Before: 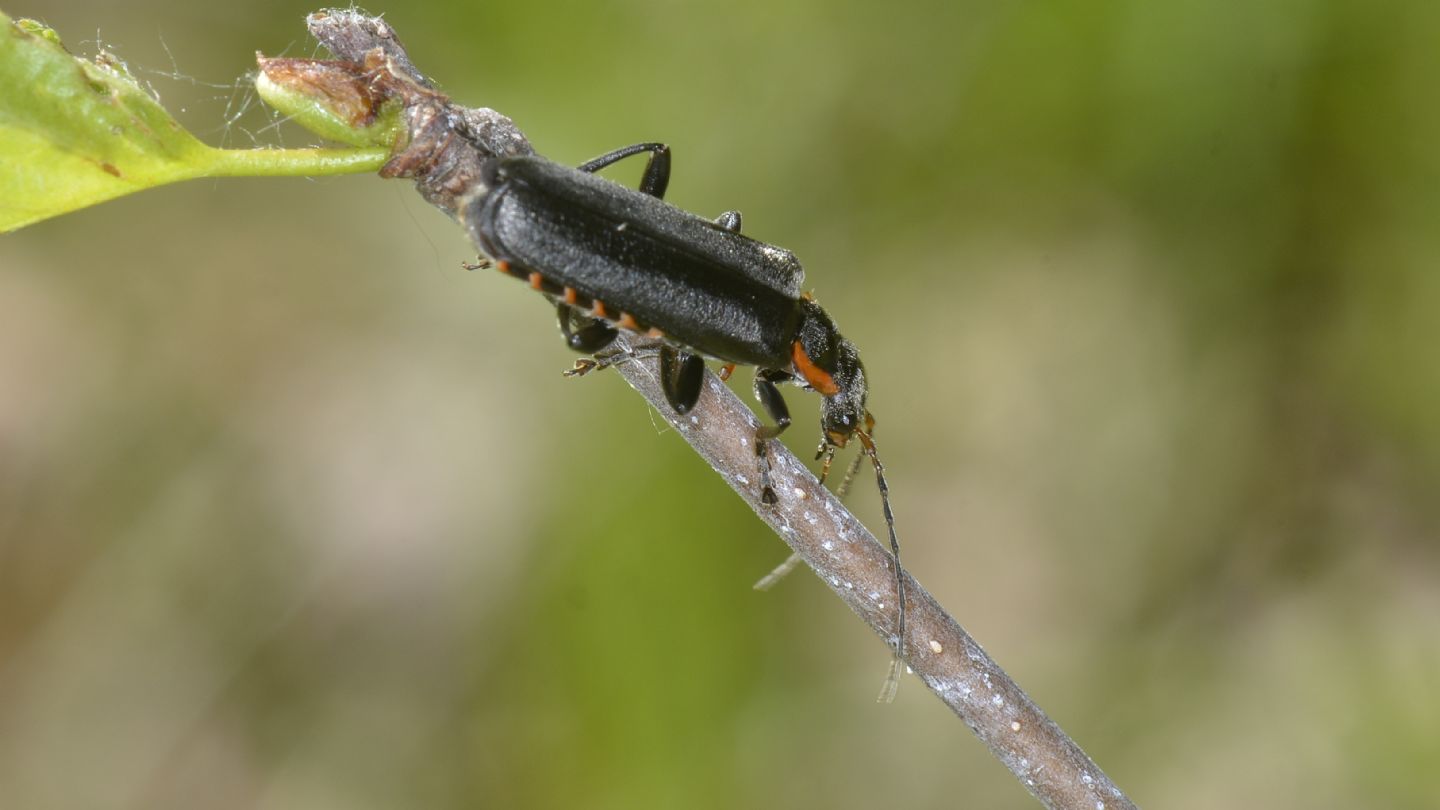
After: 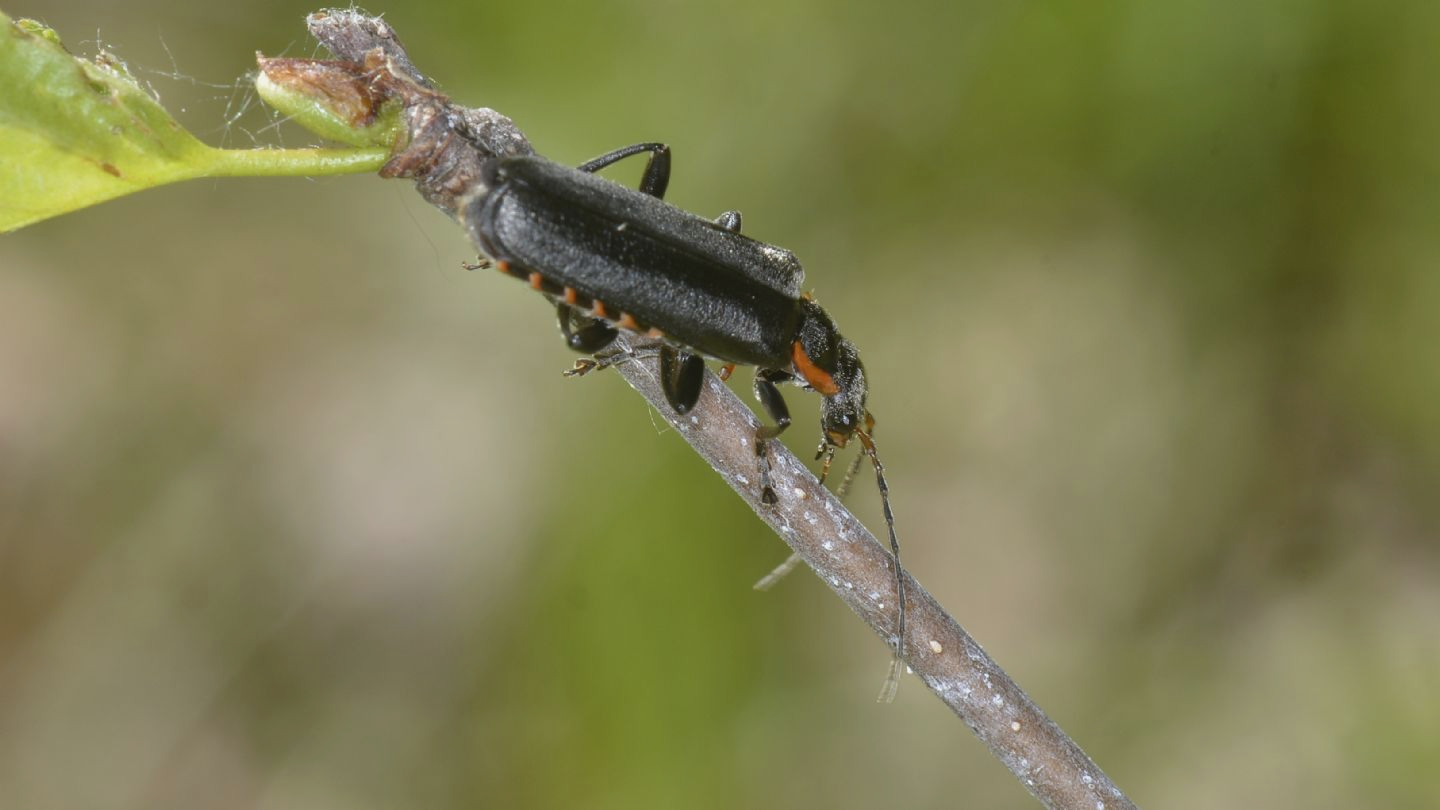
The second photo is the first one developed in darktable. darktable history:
contrast brightness saturation: contrast -0.087, brightness -0.033, saturation -0.105
